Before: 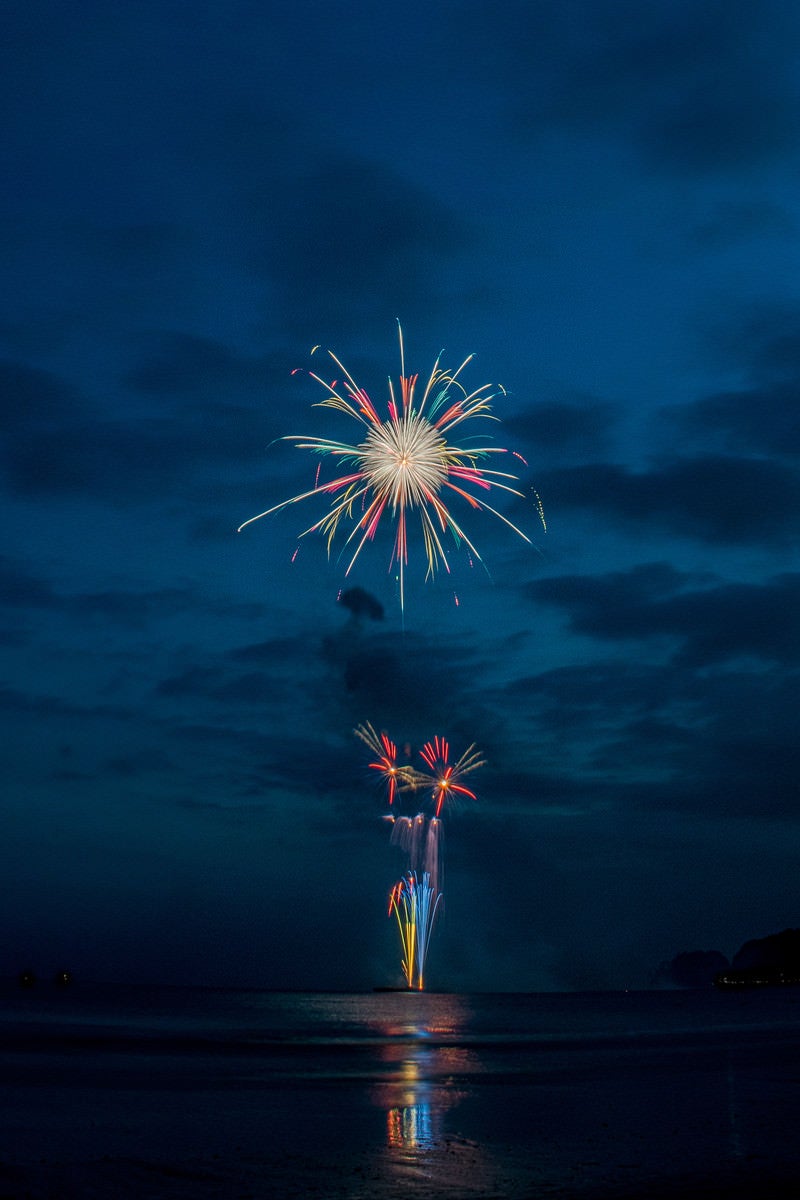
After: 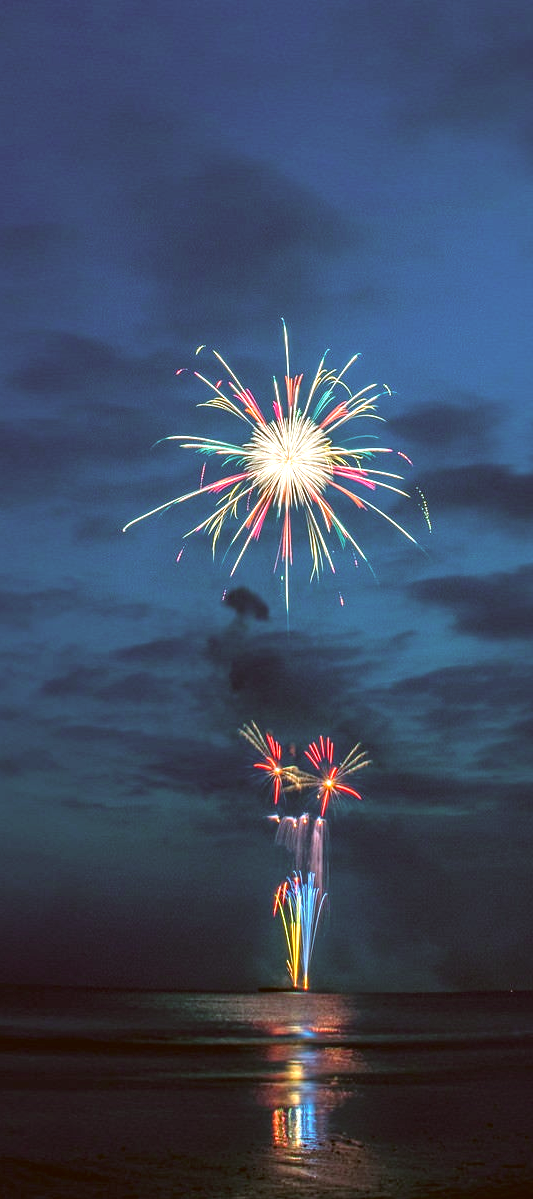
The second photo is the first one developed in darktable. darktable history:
exposure: black level correction -0.002, exposure 1.348 EV, compensate highlight preservation false
crop and rotate: left 14.376%, right 18.955%
color correction: highlights a* -0.545, highlights b* 0.156, shadows a* 5.29, shadows b* 20.64
